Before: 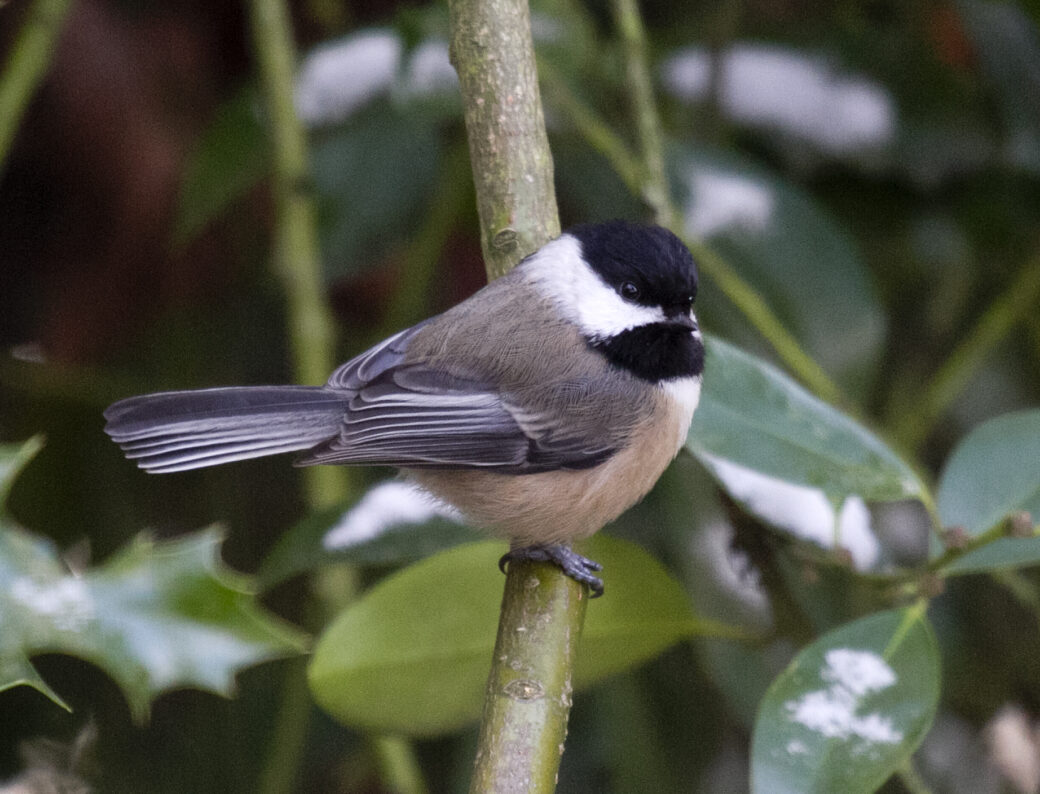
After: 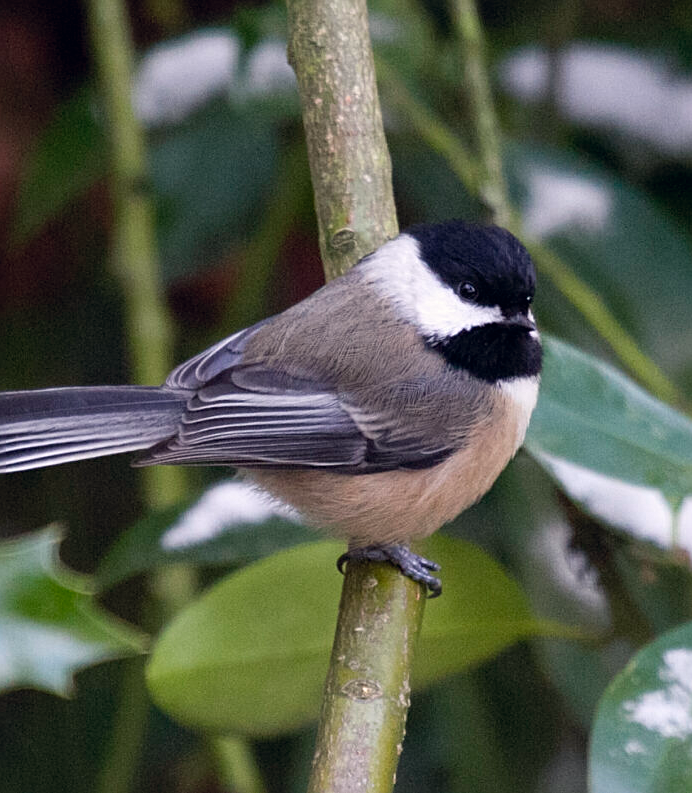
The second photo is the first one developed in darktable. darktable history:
crop and rotate: left 15.609%, right 17.801%
sharpen: radius 2.214, amount 0.386, threshold 0.021
color correction: highlights a* 0.476, highlights b* 2.73, shadows a* -0.923, shadows b* -4.76
base curve: preserve colors none
